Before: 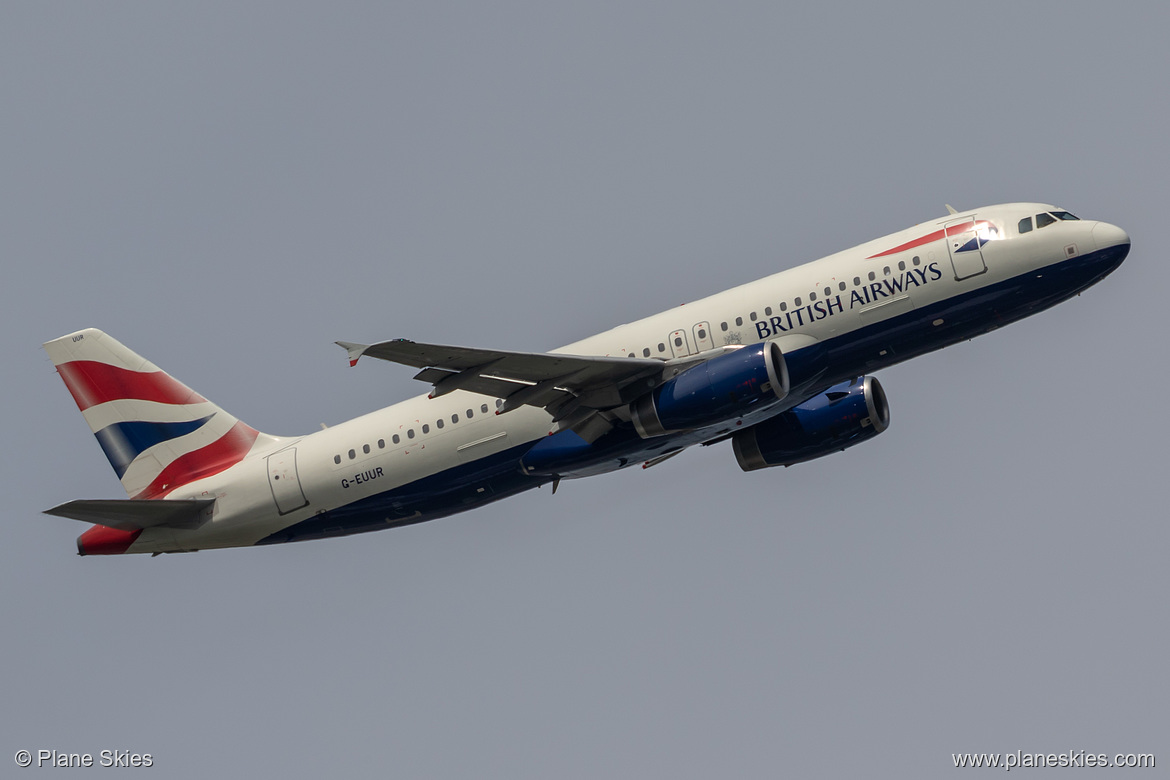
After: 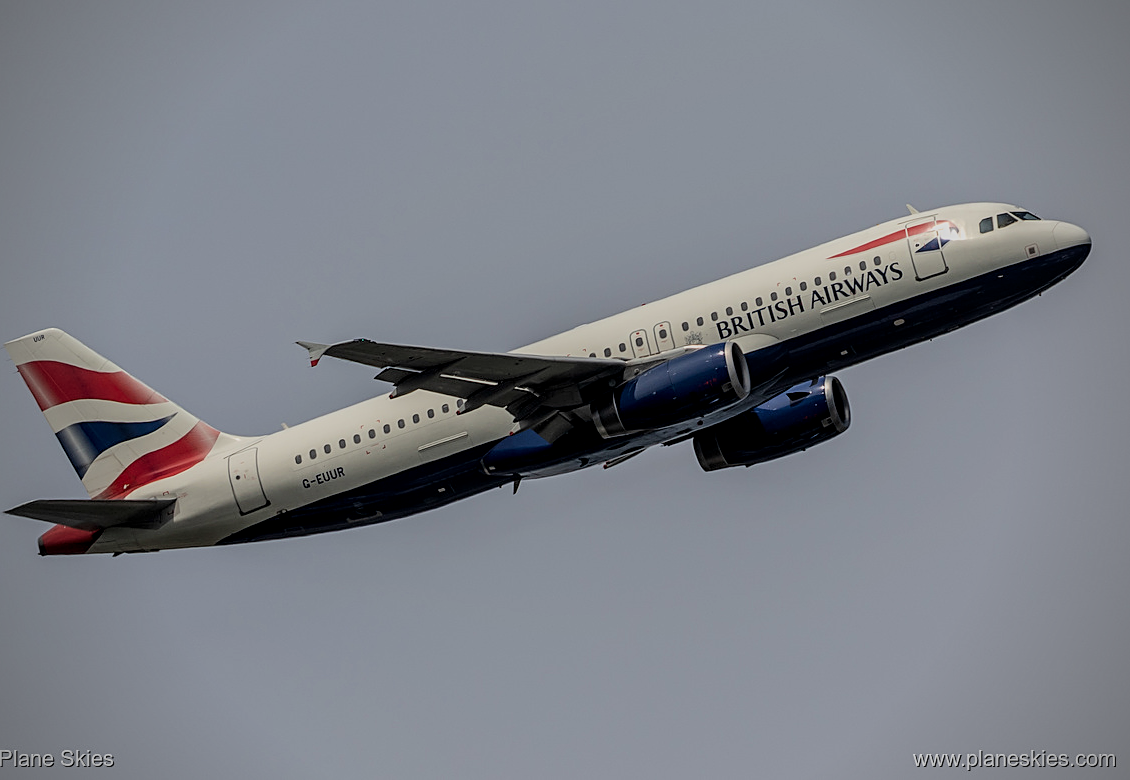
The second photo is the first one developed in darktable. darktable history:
local contrast: on, module defaults
filmic rgb: black relative exposure -7.65 EV, white relative exposure 4.56 EV, hardness 3.61, color science v6 (2022)
crop and rotate: left 3.401%
sharpen: on, module defaults
vignetting: on, module defaults
